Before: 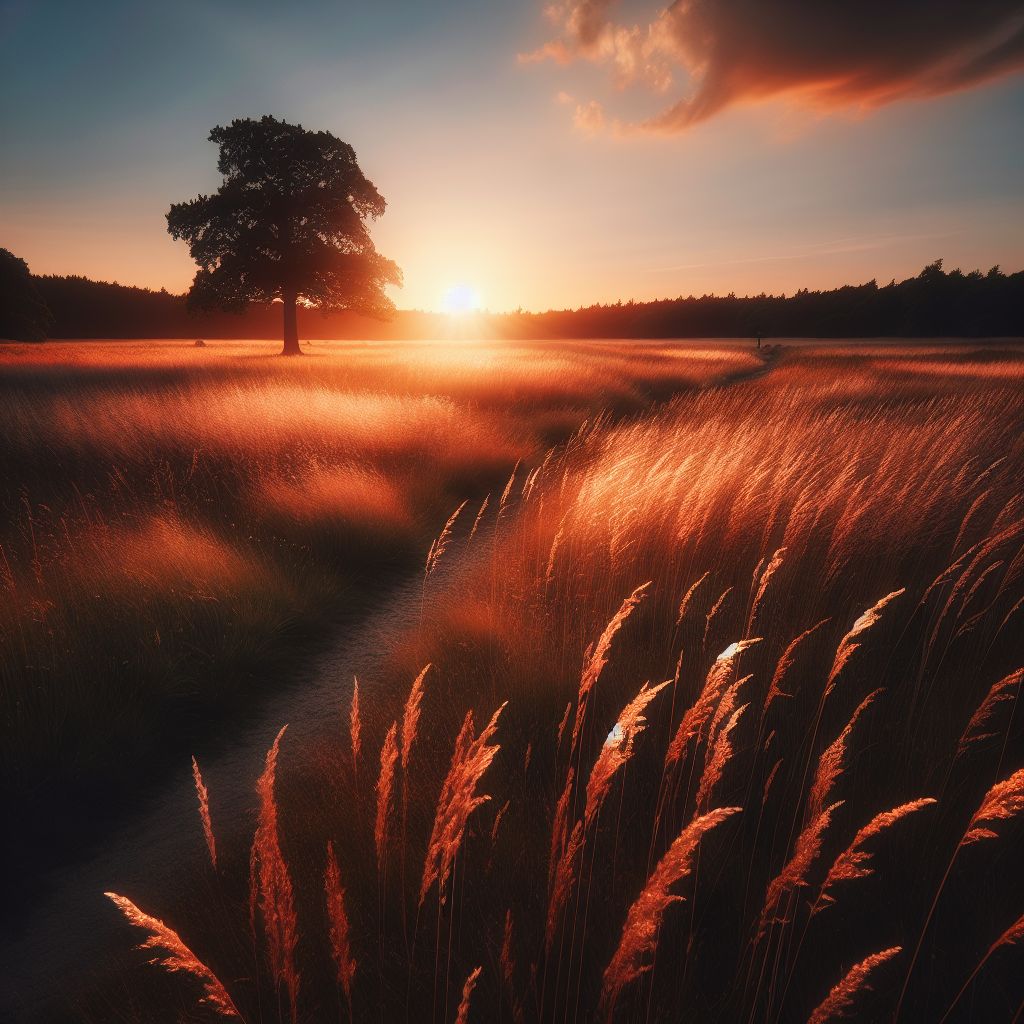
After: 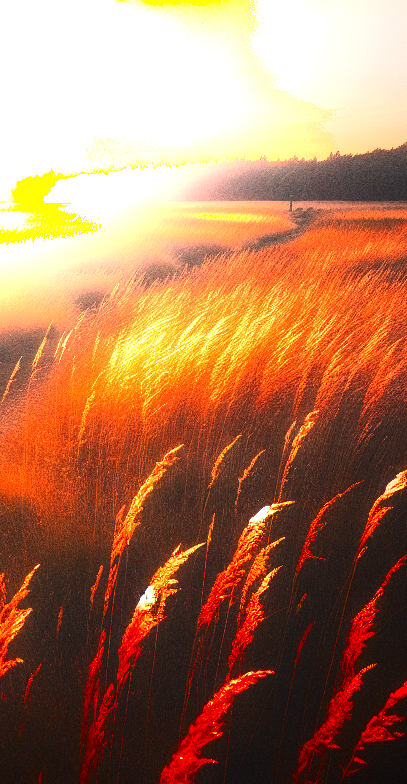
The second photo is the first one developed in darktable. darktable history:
color balance rgb: perceptual saturation grading › global saturation 25%, perceptual brilliance grading › mid-tones 10%, perceptual brilliance grading › shadows 15%, global vibrance 20%
tone equalizer: -8 EV -0.417 EV, -7 EV -0.389 EV, -6 EV -0.333 EV, -5 EV -0.222 EV, -3 EV 0.222 EV, -2 EV 0.333 EV, -1 EV 0.389 EV, +0 EV 0.417 EV, edges refinement/feathering 500, mask exposure compensation -1.57 EV, preserve details no
white balance: emerald 1
crop: left 45.721%, top 13.393%, right 14.118%, bottom 10.01%
shadows and highlights: shadows -90, highlights 90, soften with gaussian
exposure: black level correction -0.005, exposure 1 EV, compensate highlight preservation false
local contrast: on, module defaults
grain: coarseness 0.09 ISO, strength 40%
